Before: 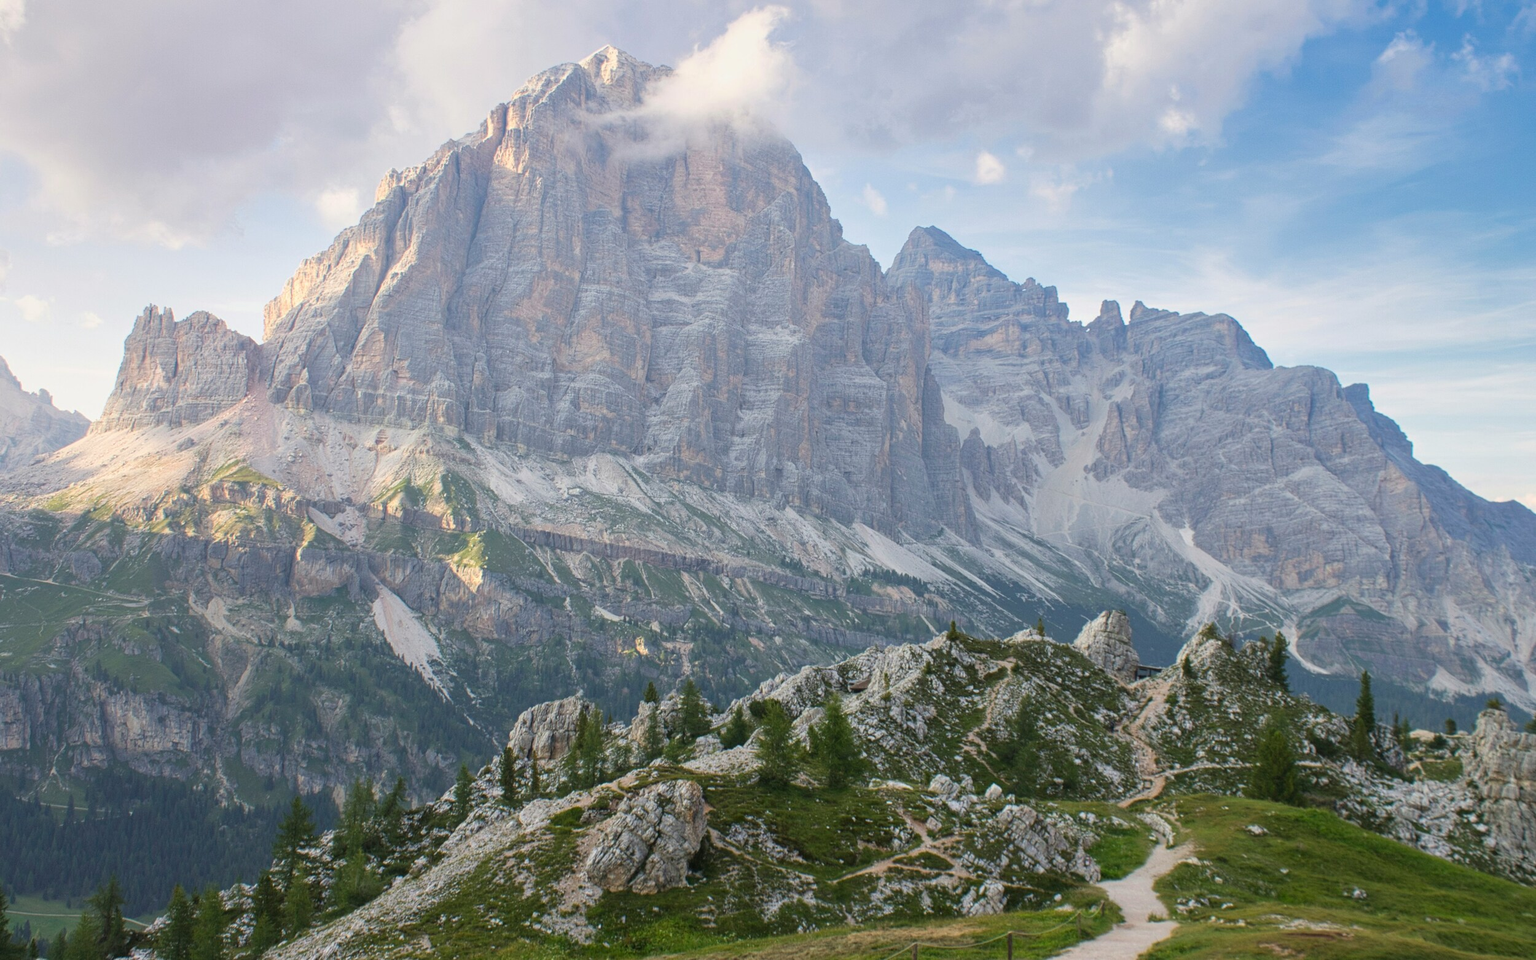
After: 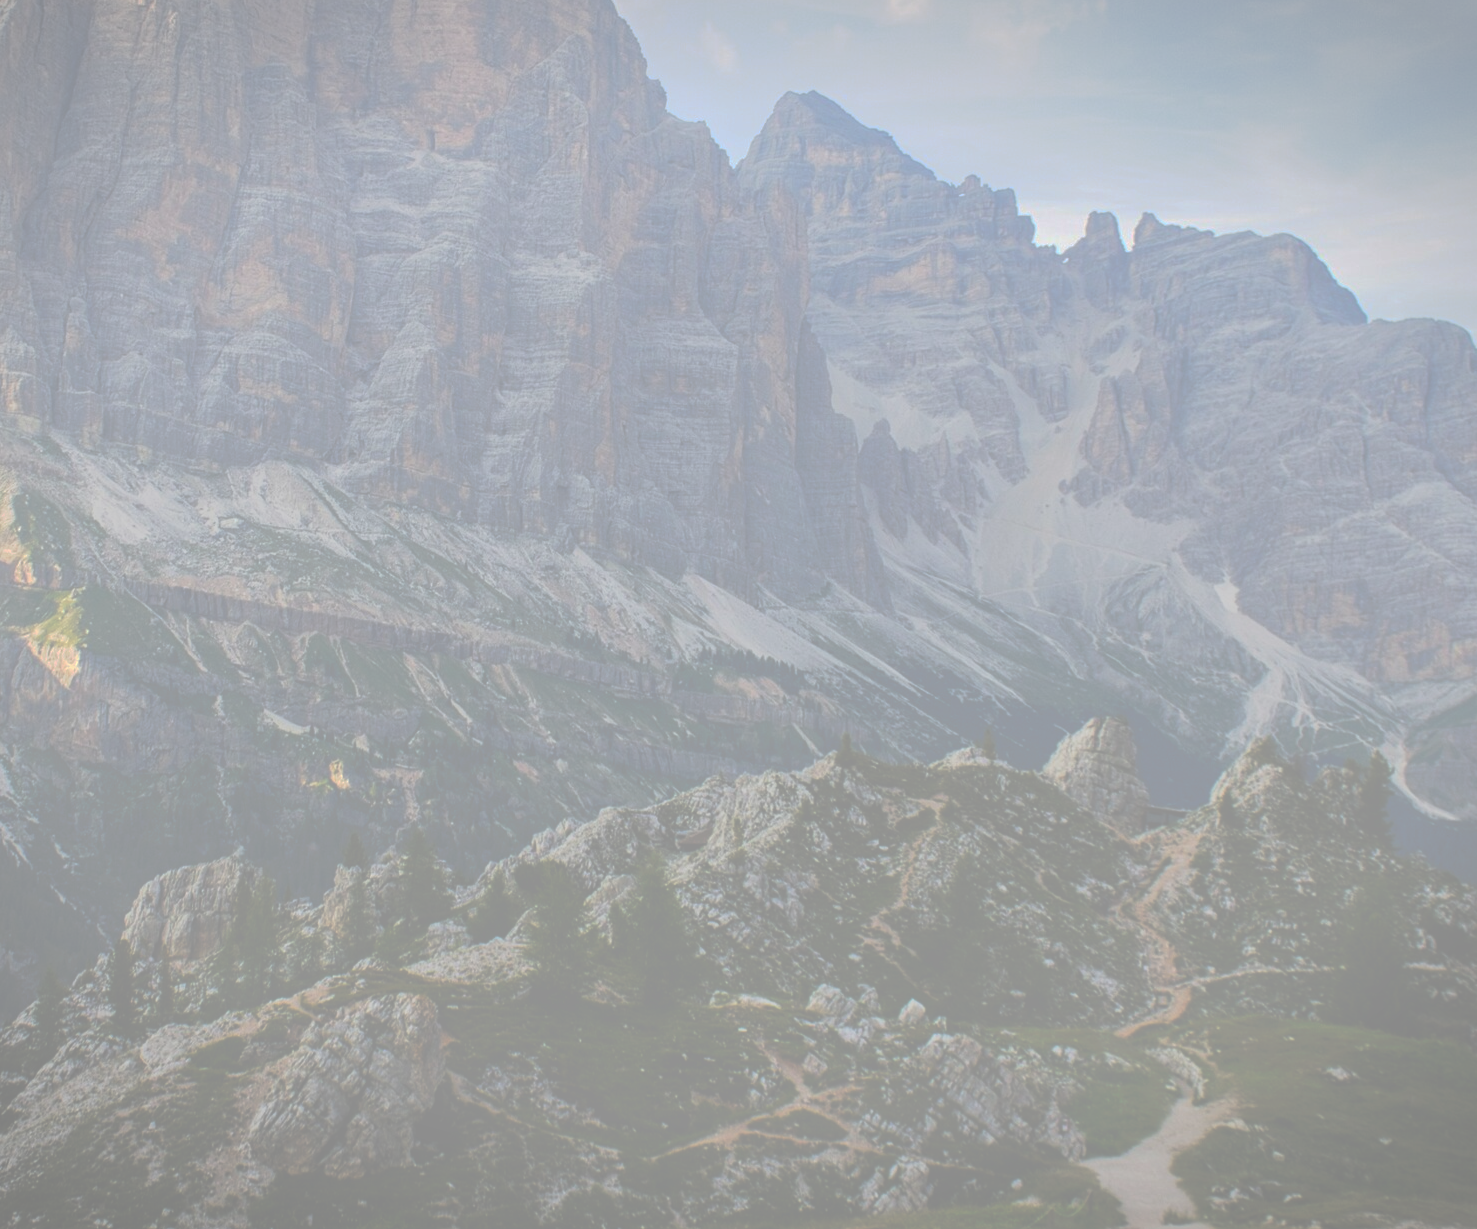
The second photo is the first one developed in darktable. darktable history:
tone curve: curves: ch0 [(0, 0) (0.003, 0.6) (0.011, 0.6) (0.025, 0.601) (0.044, 0.601) (0.069, 0.601) (0.1, 0.601) (0.136, 0.602) (0.177, 0.605) (0.224, 0.609) (0.277, 0.615) (0.335, 0.625) (0.399, 0.633) (0.468, 0.654) (0.543, 0.676) (0.623, 0.71) (0.709, 0.753) (0.801, 0.802) (0.898, 0.85) (1, 1)], preserve colors none
crop and rotate: left 28.256%, top 17.734%, right 12.656%, bottom 3.573%
vignetting: fall-off start 100%, brightness -0.282, width/height ratio 1.31
color correction: saturation 1.32
